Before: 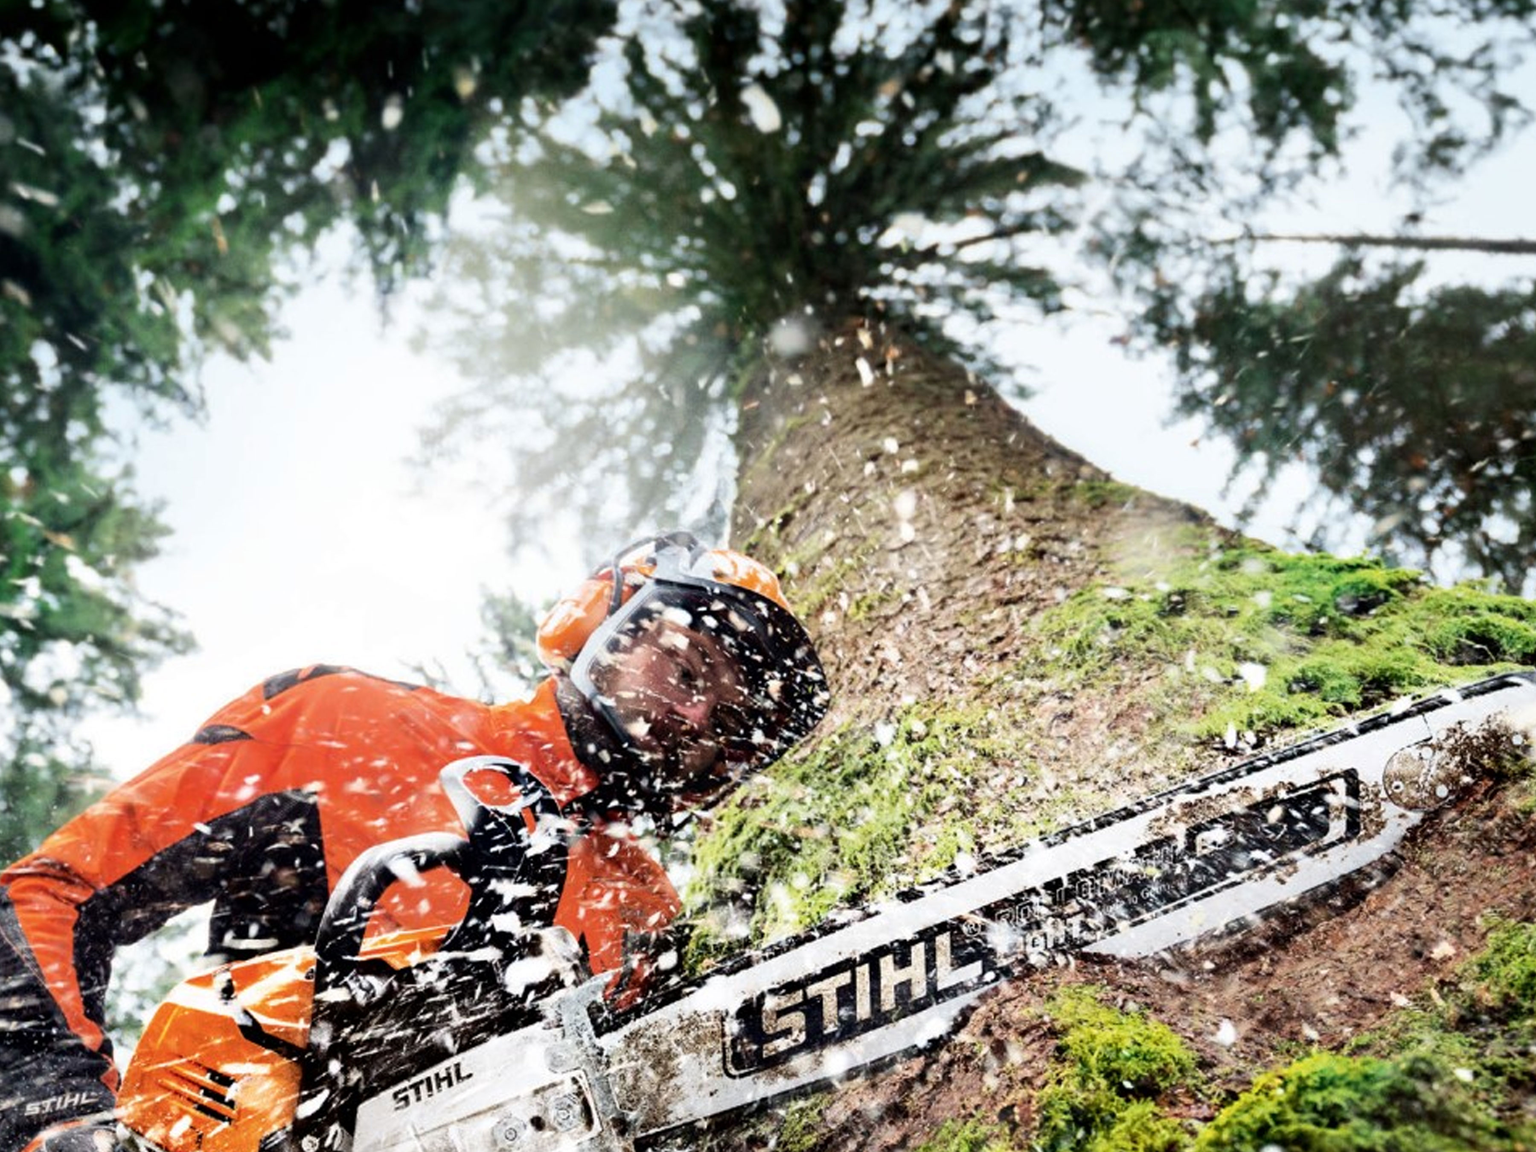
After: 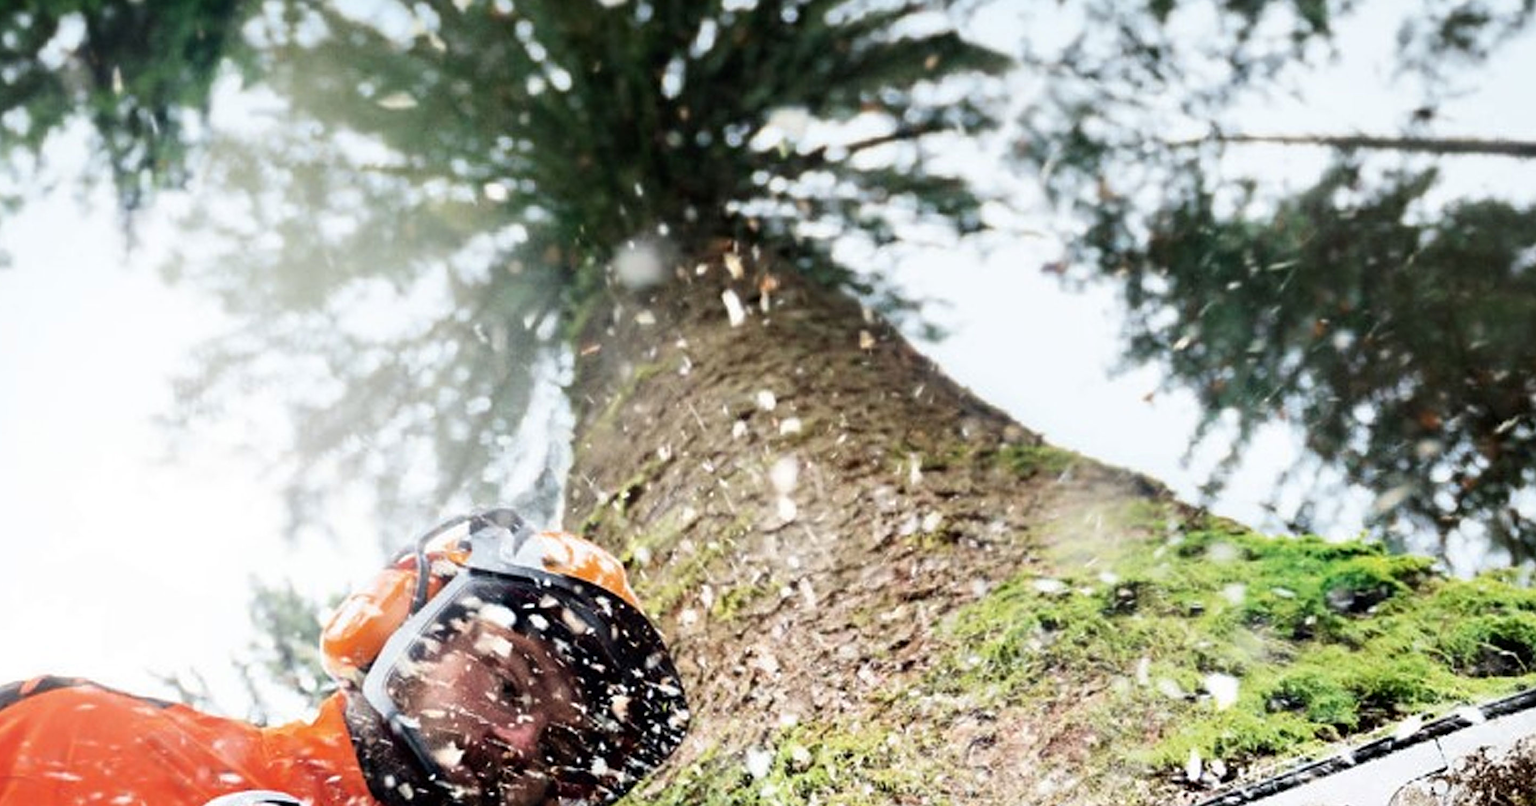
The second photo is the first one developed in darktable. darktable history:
sharpen: on, module defaults
crop: left 18.38%, top 11.092%, right 2.134%, bottom 33.217%
